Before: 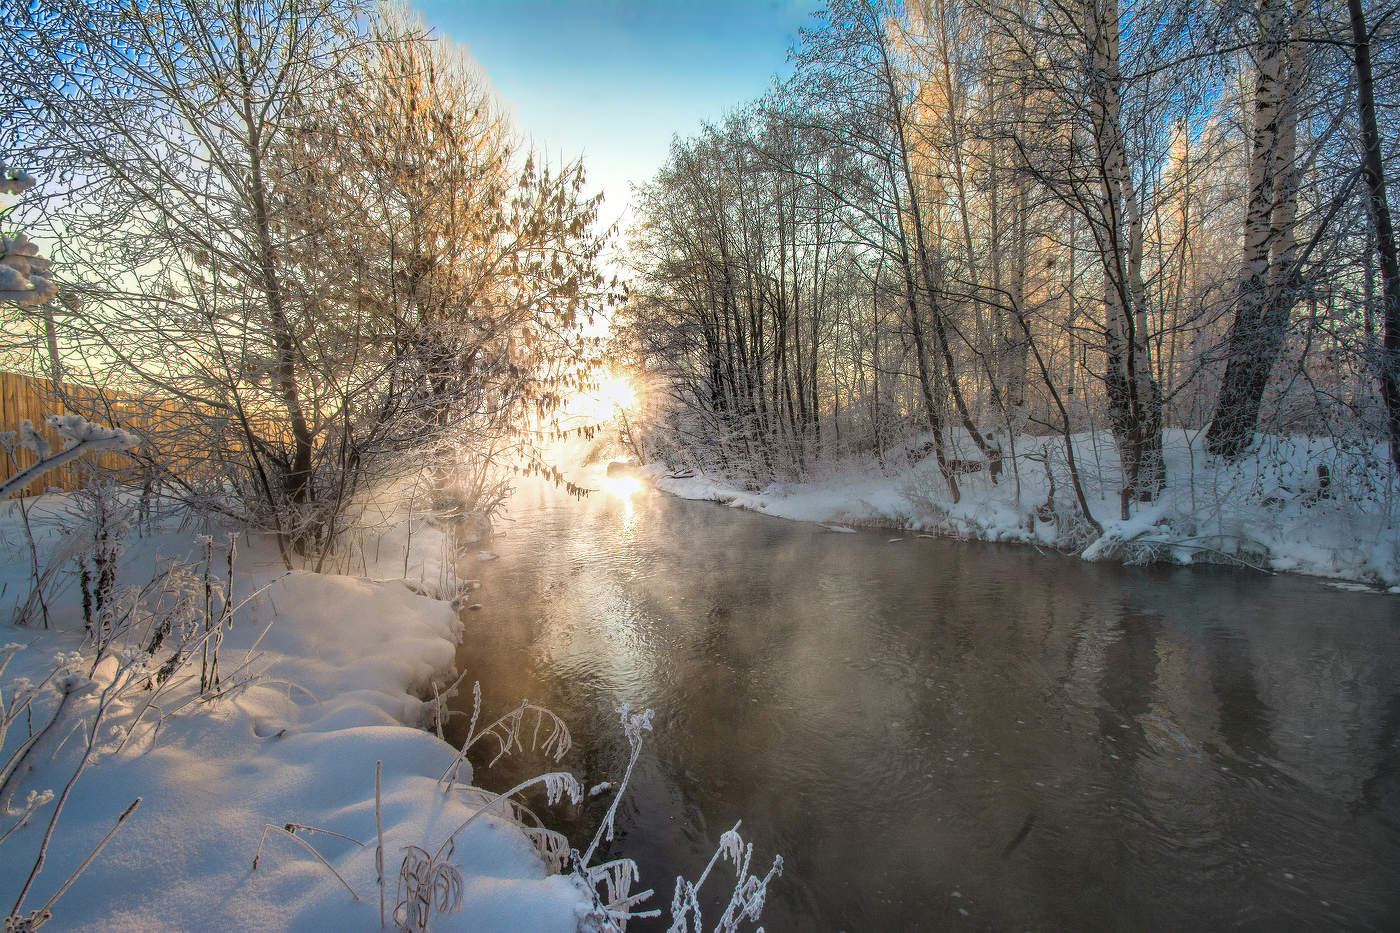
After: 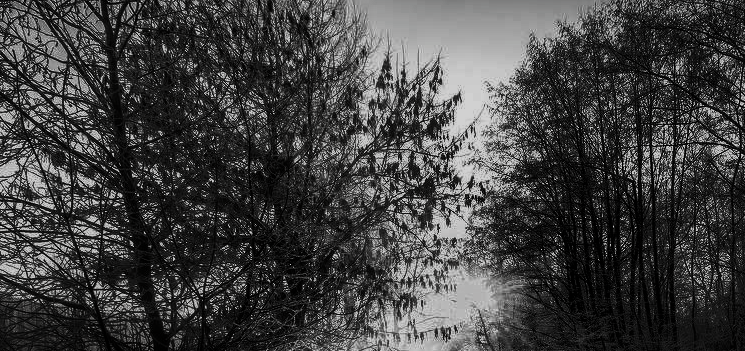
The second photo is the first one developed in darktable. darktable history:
exposure: black level correction 0.001, exposure -0.205 EV, compensate highlight preservation false
contrast brightness saturation: contrast 0.02, brightness -1, saturation -0.992
crop: left 10.279%, top 10.664%, right 36.438%, bottom 51.699%
color zones: curves: ch0 [(0, 0.558) (0.143, 0.548) (0.286, 0.447) (0.429, 0.259) (0.571, 0.5) (0.714, 0.5) (0.857, 0.593) (1, 0.558)]; ch1 [(0, 0.543) (0.01, 0.544) (0.12, 0.492) (0.248, 0.458) (0.5, 0.534) (0.748, 0.5) (0.99, 0.469) (1, 0.543)]; ch2 [(0, 0.507) (0.143, 0.522) (0.286, 0.505) (0.429, 0.5) (0.571, 0.5) (0.714, 0.5) (0.857, 0.5) (1, 0.507)]
velvia: strength 6.4%
color balance rgb: highlights gain › chroma 1.646%, highlights gain › hue 55.66°, perceptual saturation grading › global saturation 15.05%, global vibrance 41.144%
